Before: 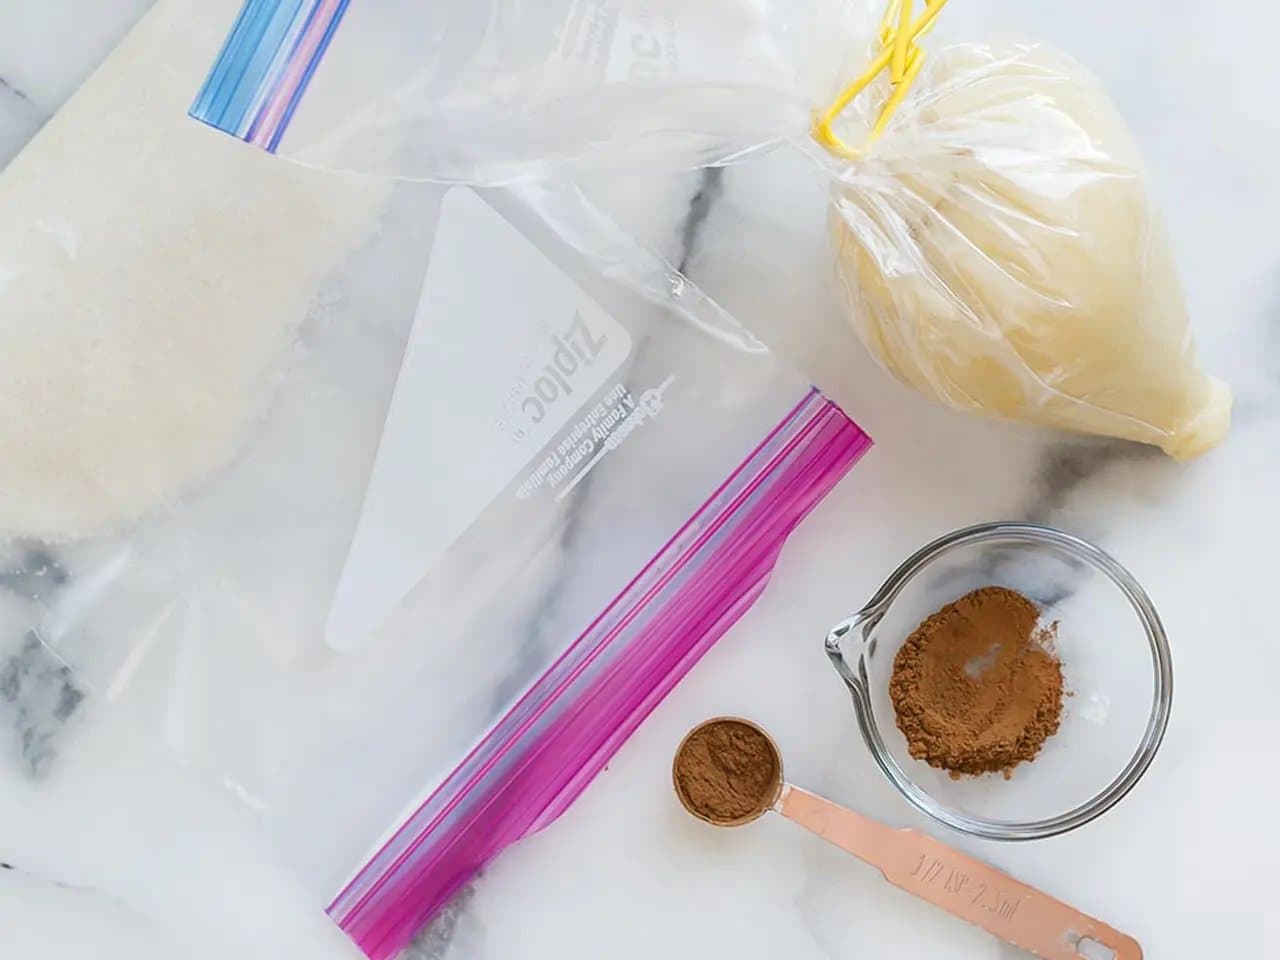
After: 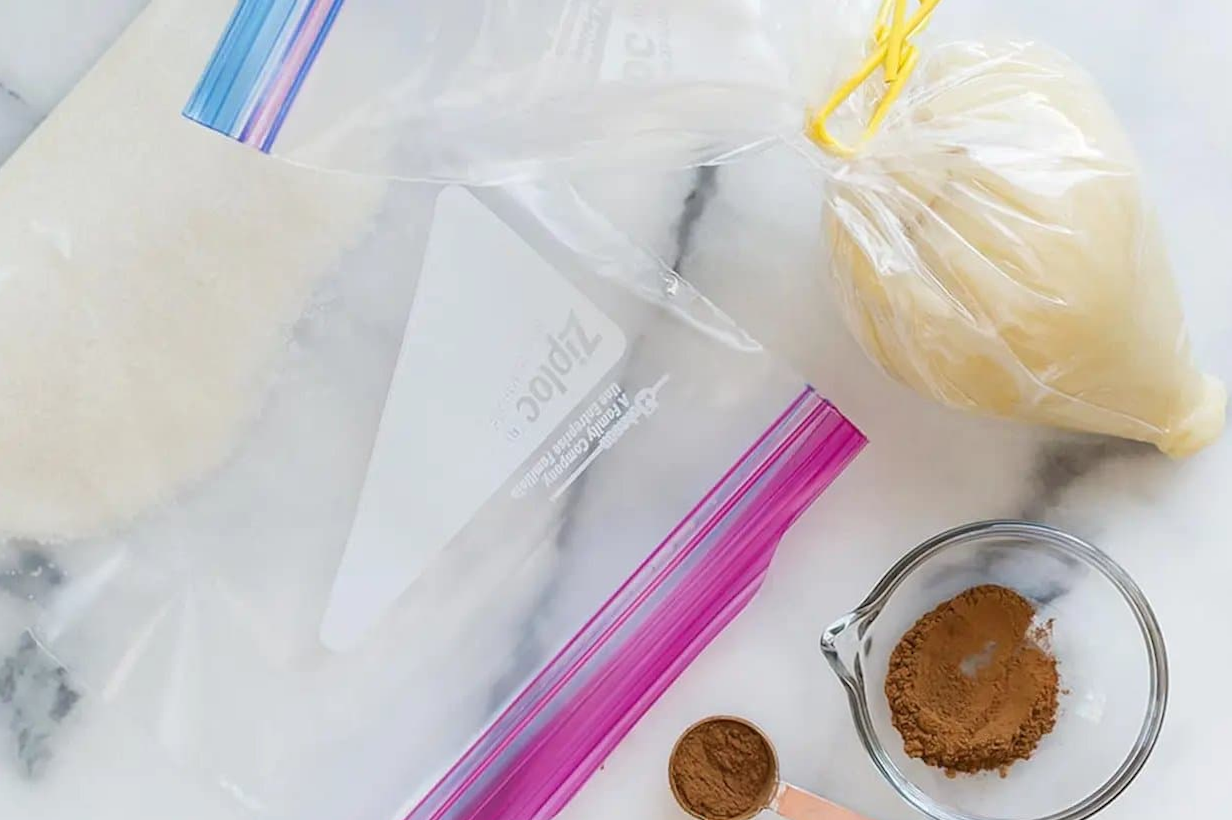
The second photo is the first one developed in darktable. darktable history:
crop and rotate: angle 0.15°, left 0.276%, right 3.091%, bottom 14.227%
